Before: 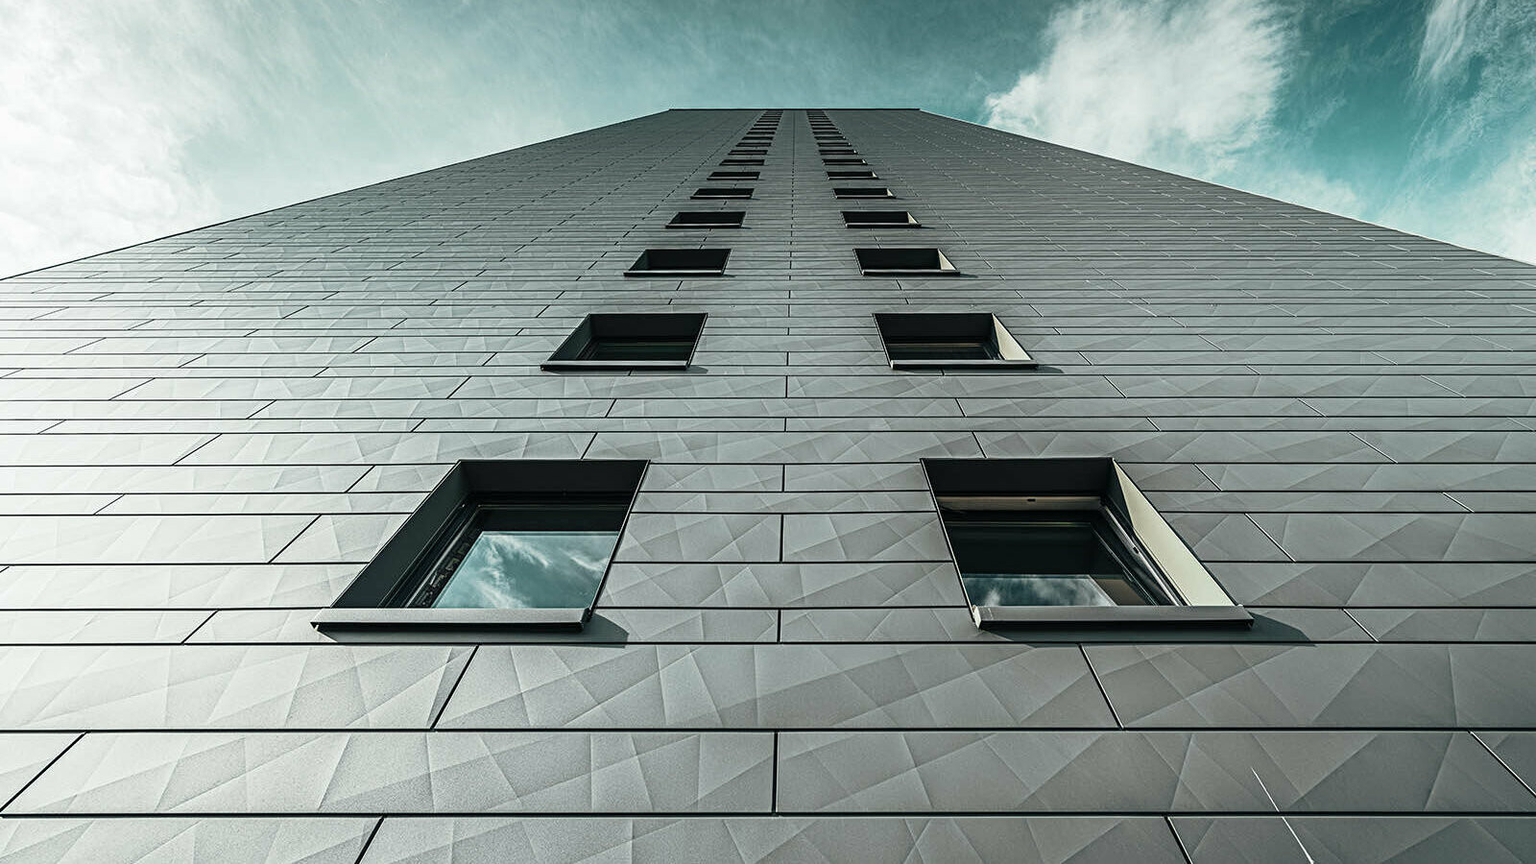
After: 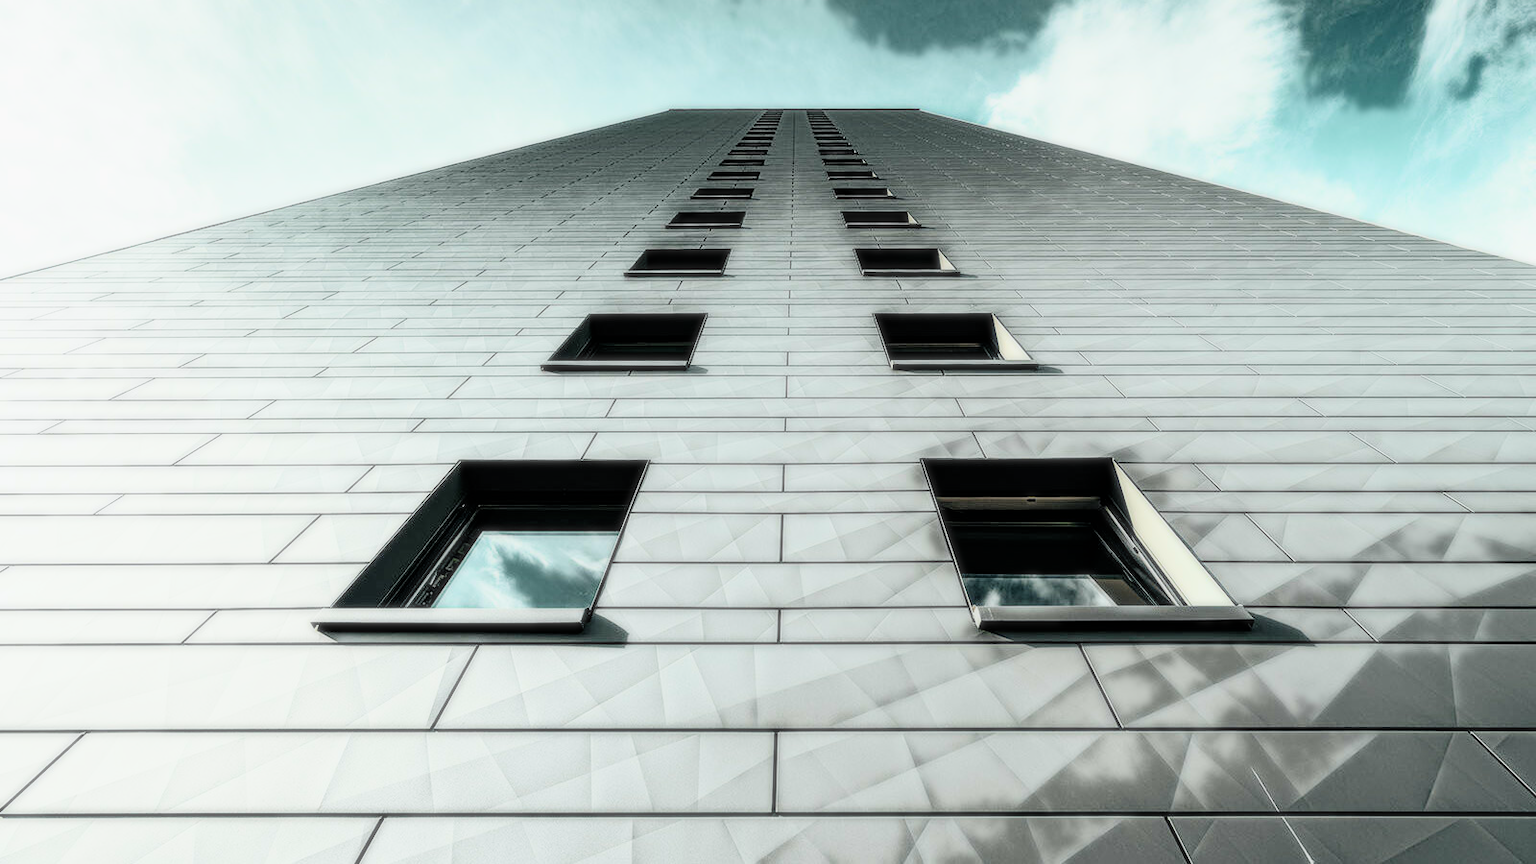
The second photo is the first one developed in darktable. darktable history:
filmic rgb: black relative exposure -7.15 EV, white relative exposure 5.36 EV, hardness 3.02
white balance: emerald 1
bloom: size 0%, threshold 54.82%, strength 8.31%
